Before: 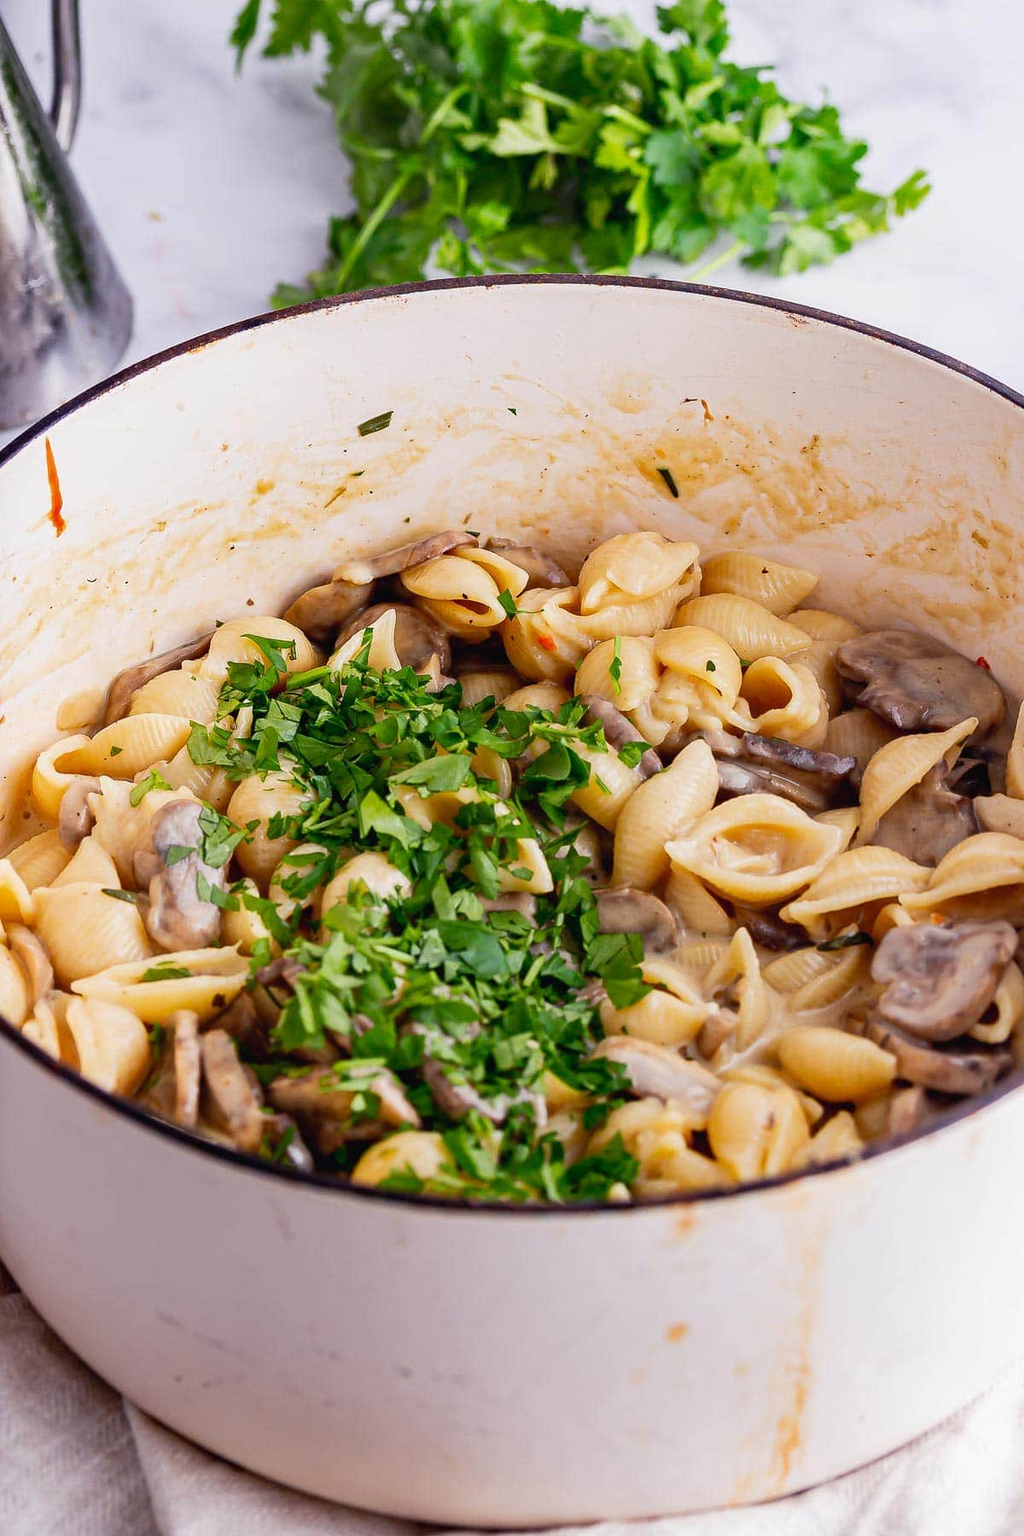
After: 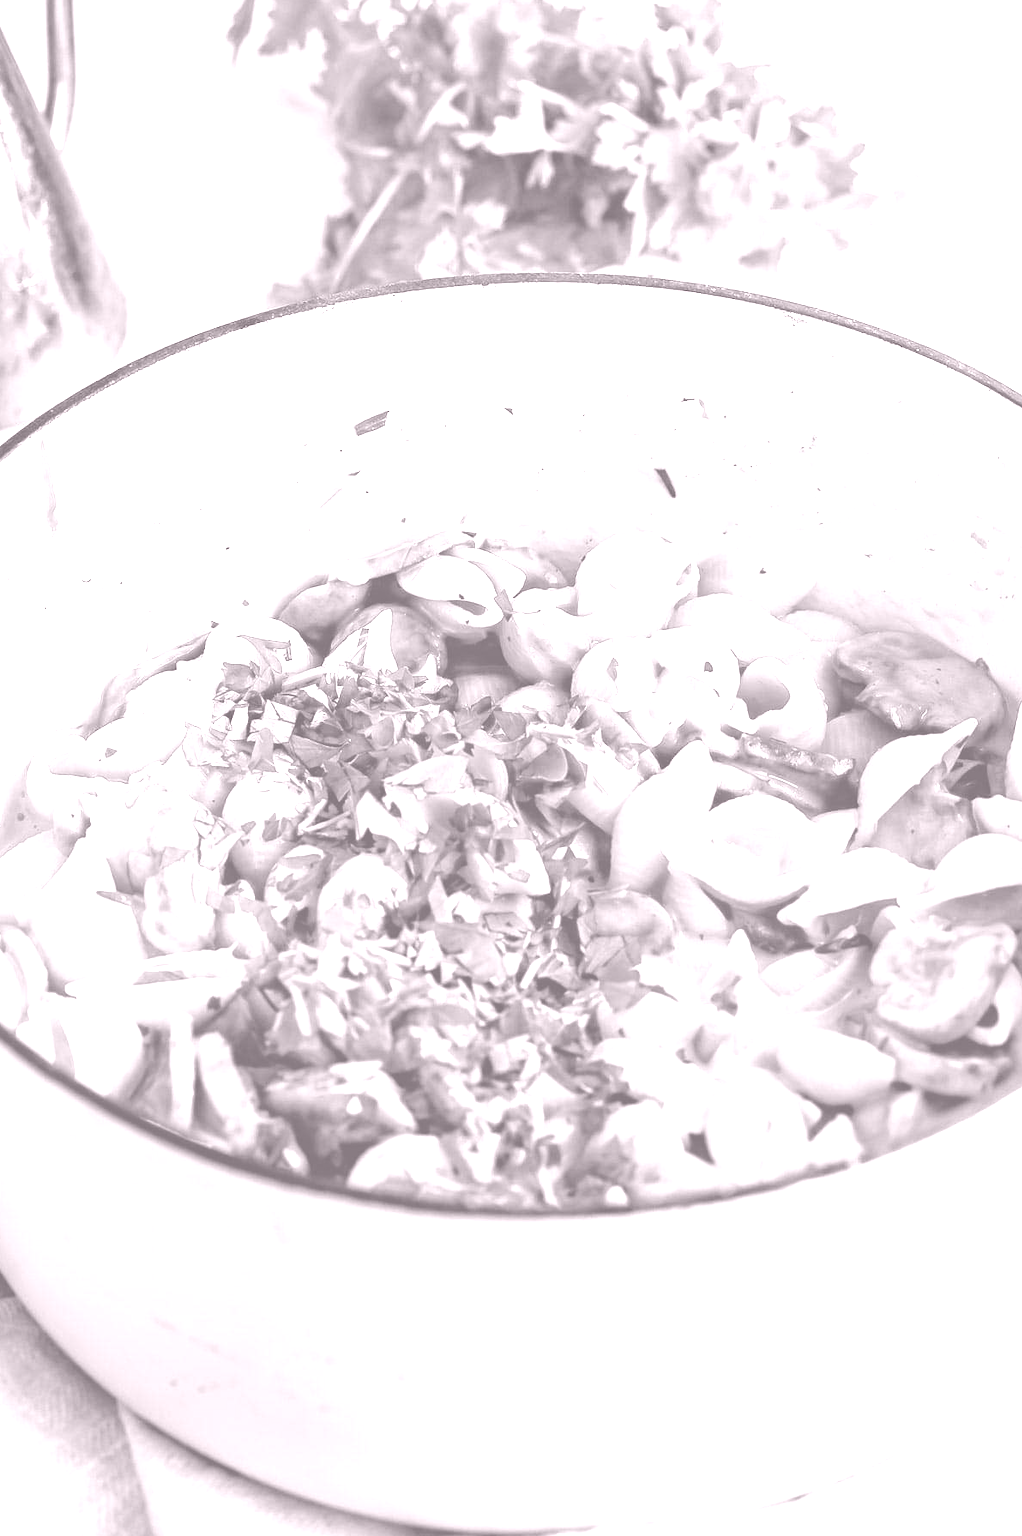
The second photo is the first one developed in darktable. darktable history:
colorize: hue 25.2°, saturation 83%, source mix 82%, lightness 79%, version 1
exposure: exposure -0.048 EV, compensate highlight preservation false
crop and rotate: left 0.614%, top 0.179%, bottom 0.309%
